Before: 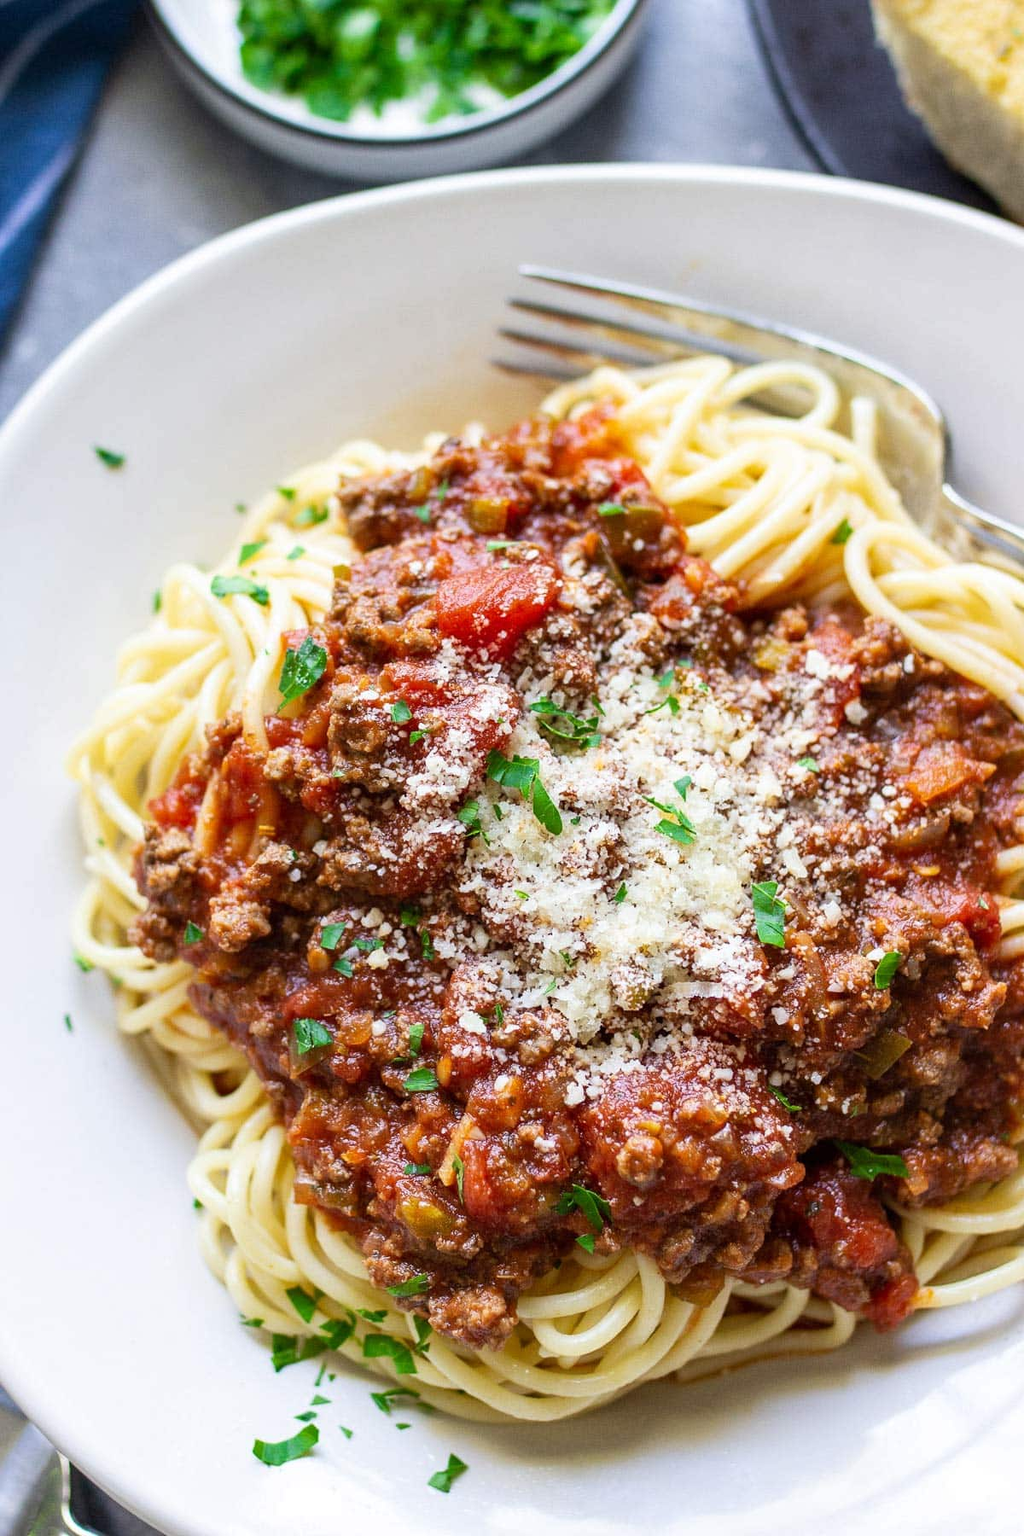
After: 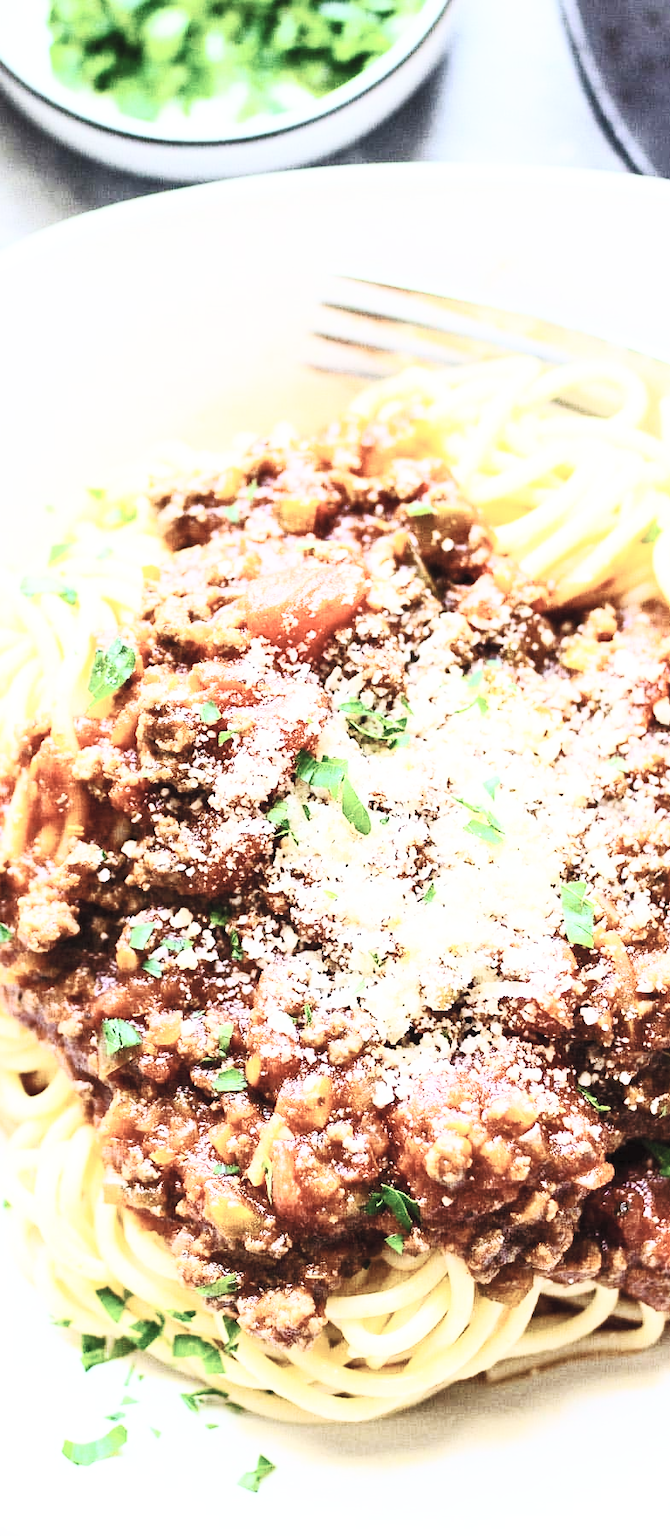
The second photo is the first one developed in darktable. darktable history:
crop and rotate: left 18.698%, right 15.801%
contrast brightness saturation: contrast 0.56, brightness 0.568, saturation -0.346
base curve: curves: ch0 [(0, 0) (0.028, 0.03) (0.121, 0.232) (0.46, 0.748) (0.859, 0.968) (1, 1)], preserve colors none
tone equalizer: edges refinement/feathering 500, mask exposure compensation -1.57 EV, preserve details no
color correction: highlights b* -0.047
